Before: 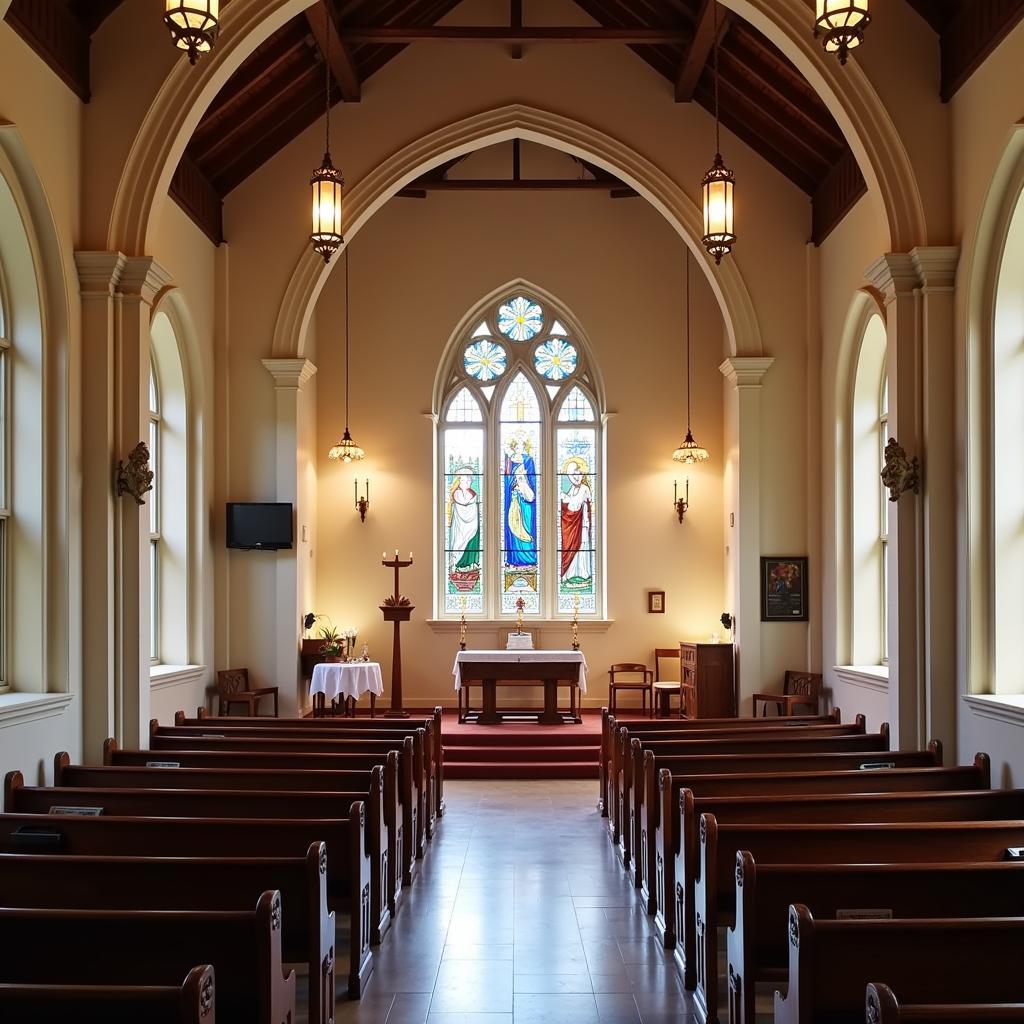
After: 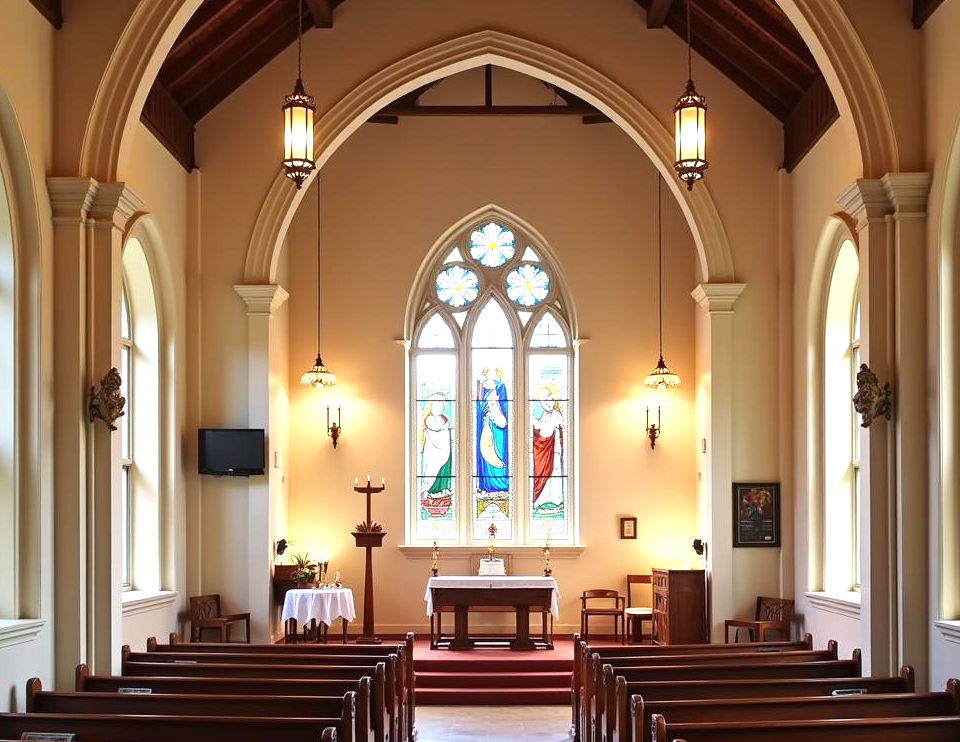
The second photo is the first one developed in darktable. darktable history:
crop: left 2.737%, top 7.287%, right 3.421%, bottom 20.179%
exposure: black level correction 0, exposure 0.7 EV, compensate exposure bias true, compensate highlight preservation false
